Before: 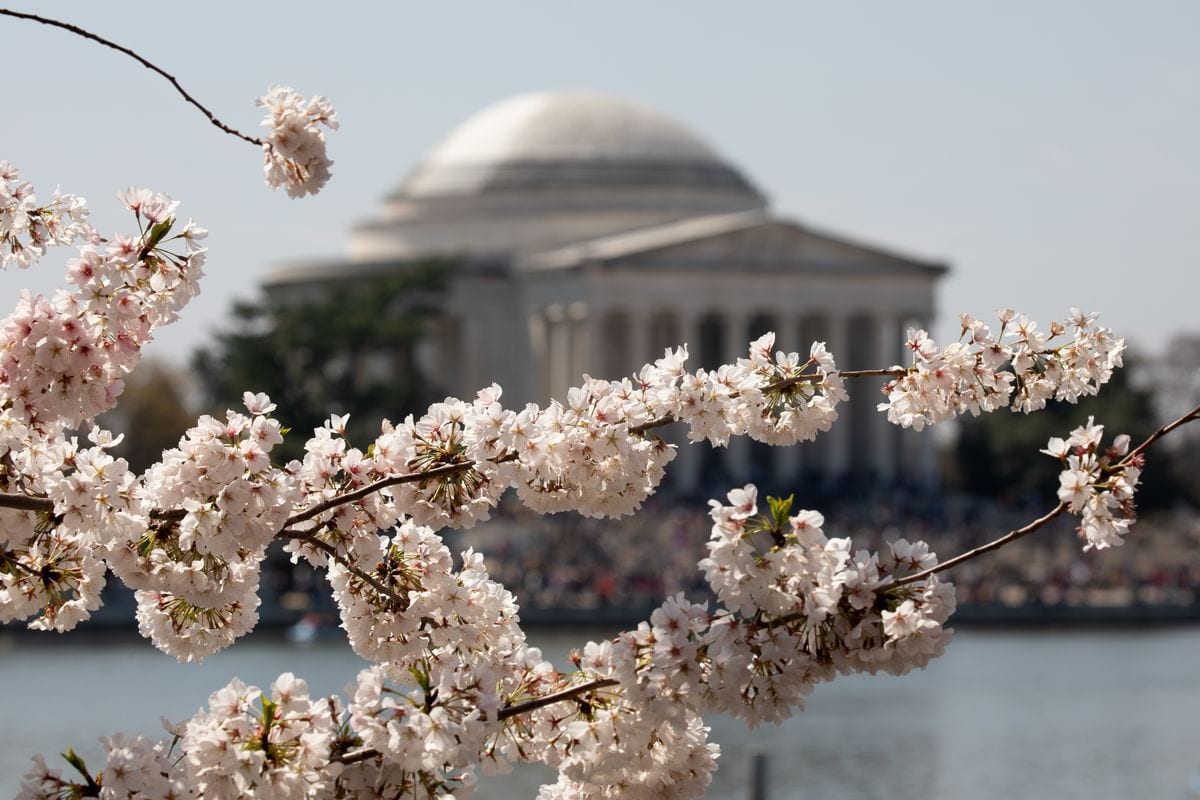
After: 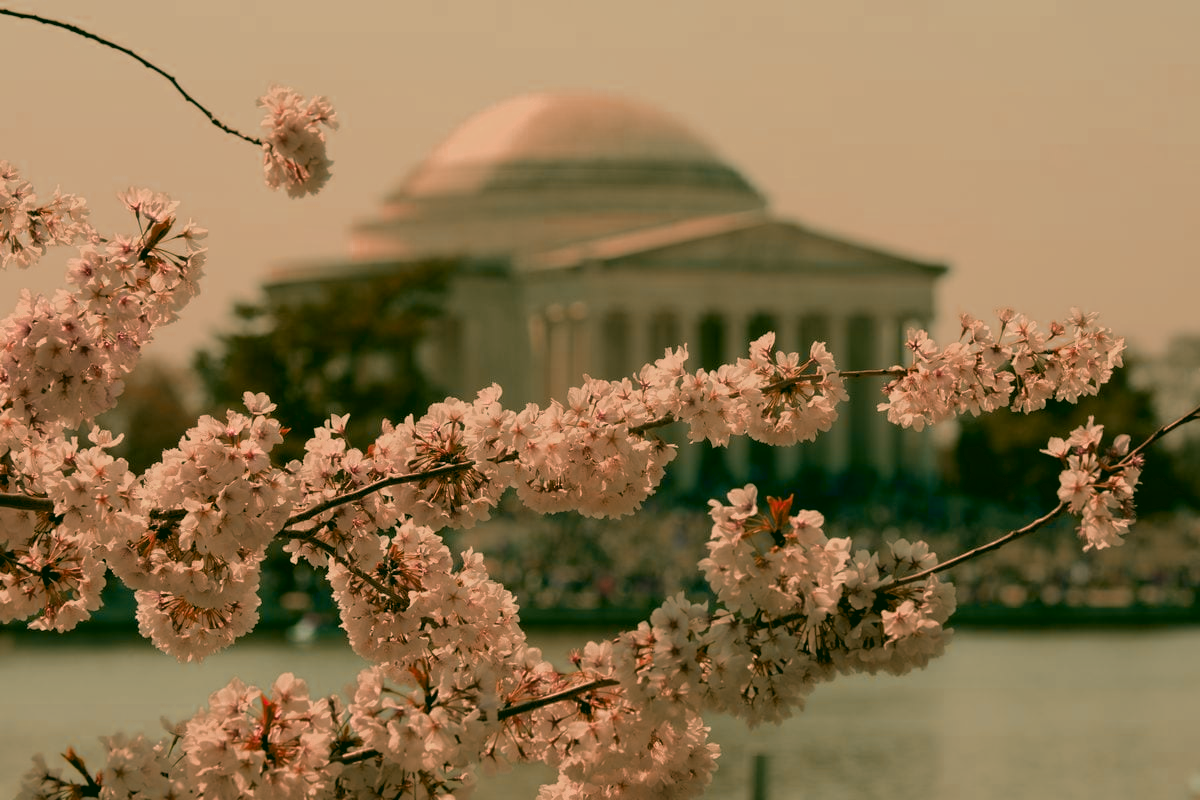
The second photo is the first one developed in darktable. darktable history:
exposure: black level correction 0.001, exposure 0.016 EV, compensate highlight preservation false
velvia: strength 15.49%
color correction: highlights a* 5.65, highlights b* 33.53, shadows a* -25.66, shadows b* 4.04
color zones: curves: ch0 [(0.006, 0.385) (0.143, 0.563) (0.243, 0.321) (0.352, 0.464) (0.516, 0.456) (0.625, 0.5) (0.75, 0.5) (0.875, 0.5)]; ch1 [(0, 0.5) (0.134, 0.504) (0.246, 0.463) (0.421, 0.515) (0.5, 0.56) (0.625, 0.5) (0.75, 0.5) (0.875, 0.5)]; ch2 [(0, 0.5) (0.131, 0.426) (0.307, 0.289) (0.38, 0.188) (0.513, 0.216) (0.625, 0.548) (0.75, 0.468) (0.838, 0.396) (0.971, 0.311)]
